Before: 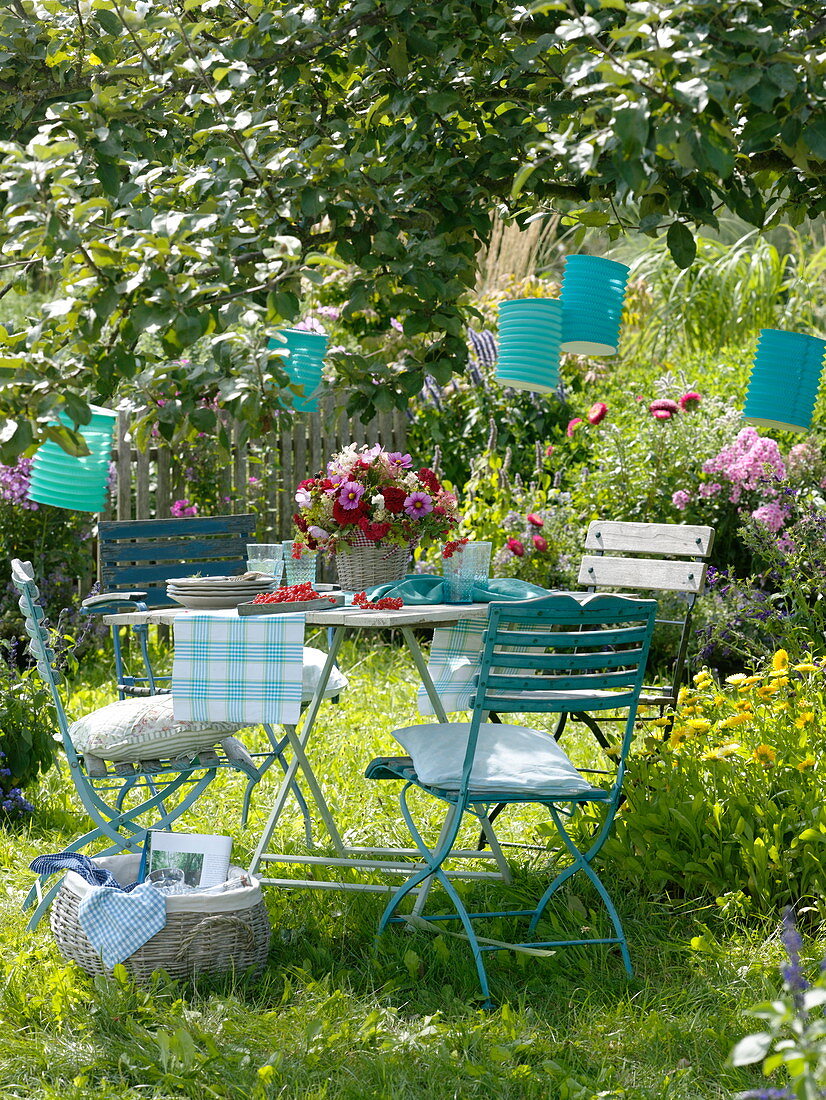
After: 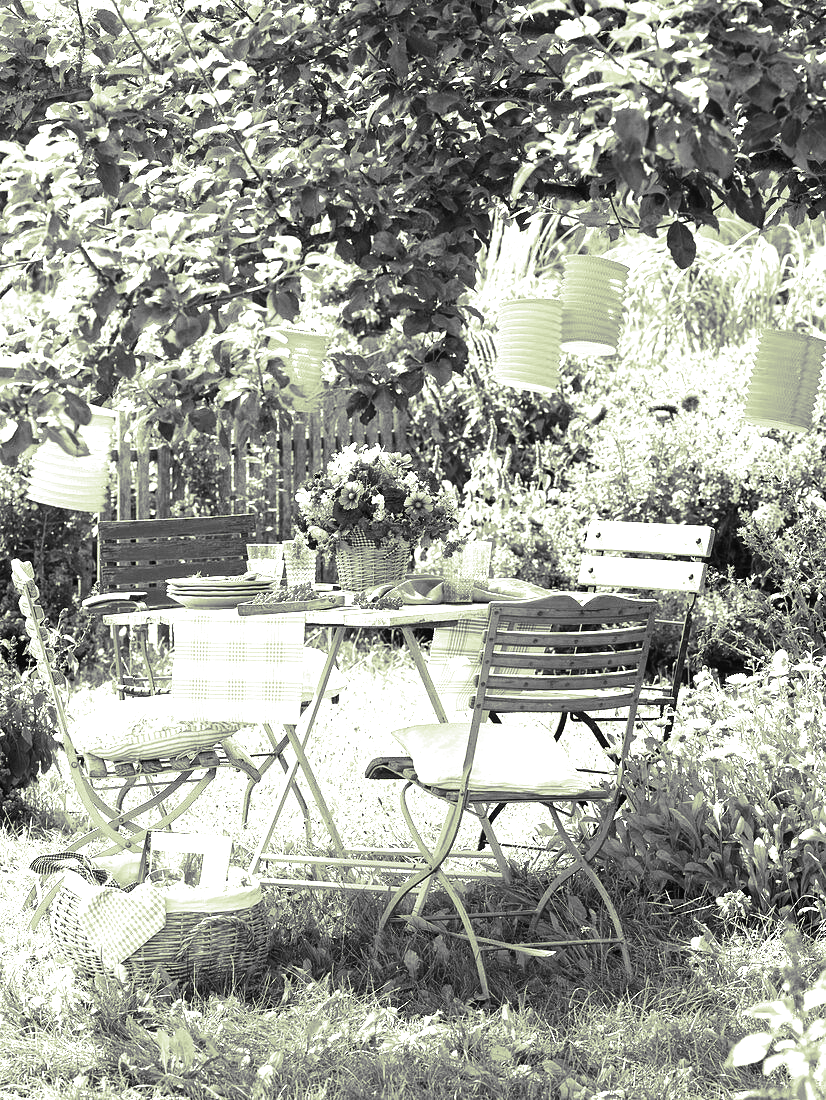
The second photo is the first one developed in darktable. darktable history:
exposure: exposure 1 EV, compensate highlight preservation false
velvia: on, module defaults
tone equalizer: -8 EV -0.417 EV, -7 EV -0.389 EV, -6 EV -0.333 EV, -5 EV -0.222 EV, -3 EV 0.222 EV, -2 EV 0.333 EV, -1 EV 0.389 EV, +0 EV 0.417 EV, edges refinement/feathering 500, mask exposure compensation -1.57 EV, preserve details no
color balance: lift [1, 0.994, 1.002, 1.006], gamma [0.957, 1.081, 1.016, 0.919], gain [0.97, 0.972, 1.01, 1.028], input saturation 91.06%, output saturation 79.8%
split-toning: shadows › hue 290.82°, shadows › saturation 0.34, highlights › saturation 0.38, balance 0, compress 50%
color zones: curves: ch1 [(0.24, 0.629) (0.75, 0.5)]; ch2 [(0.255, 0.454) (0.745, 0.491)], mix 102.12%
contrast brightness saturation: saturation -1
rotate and perspective: automatic cropping off
